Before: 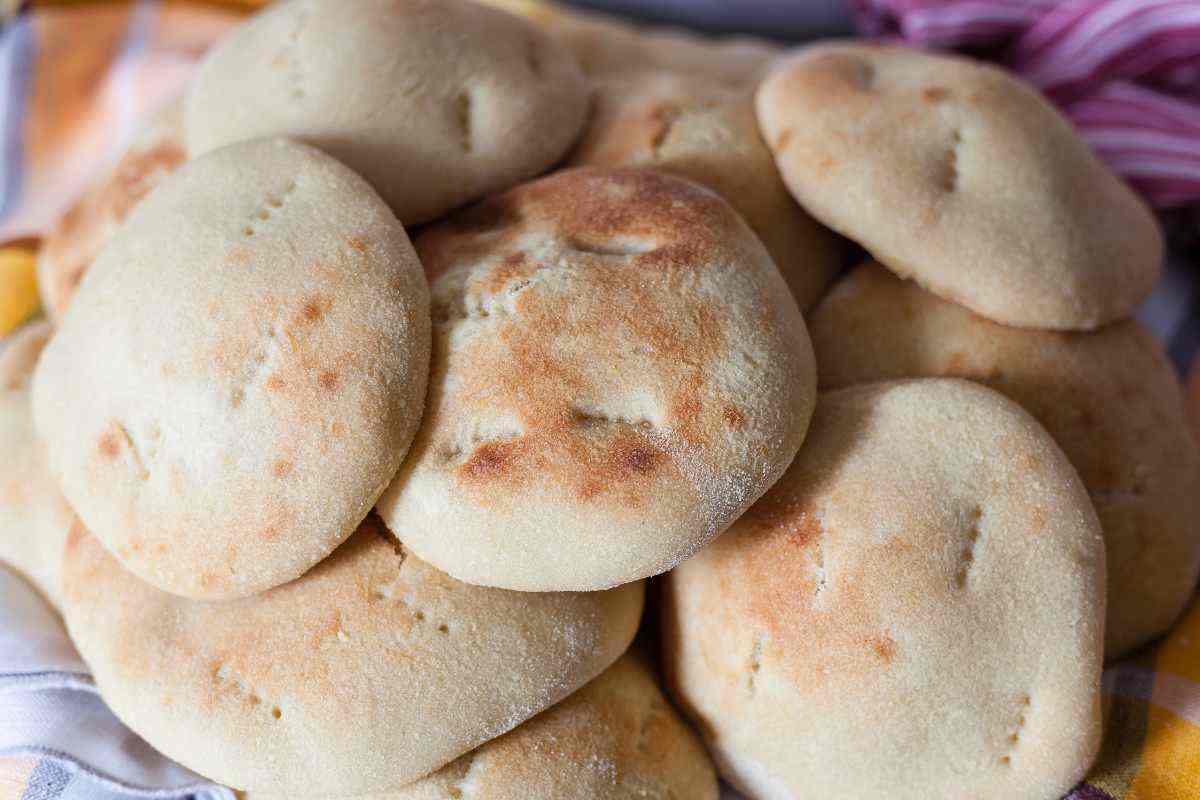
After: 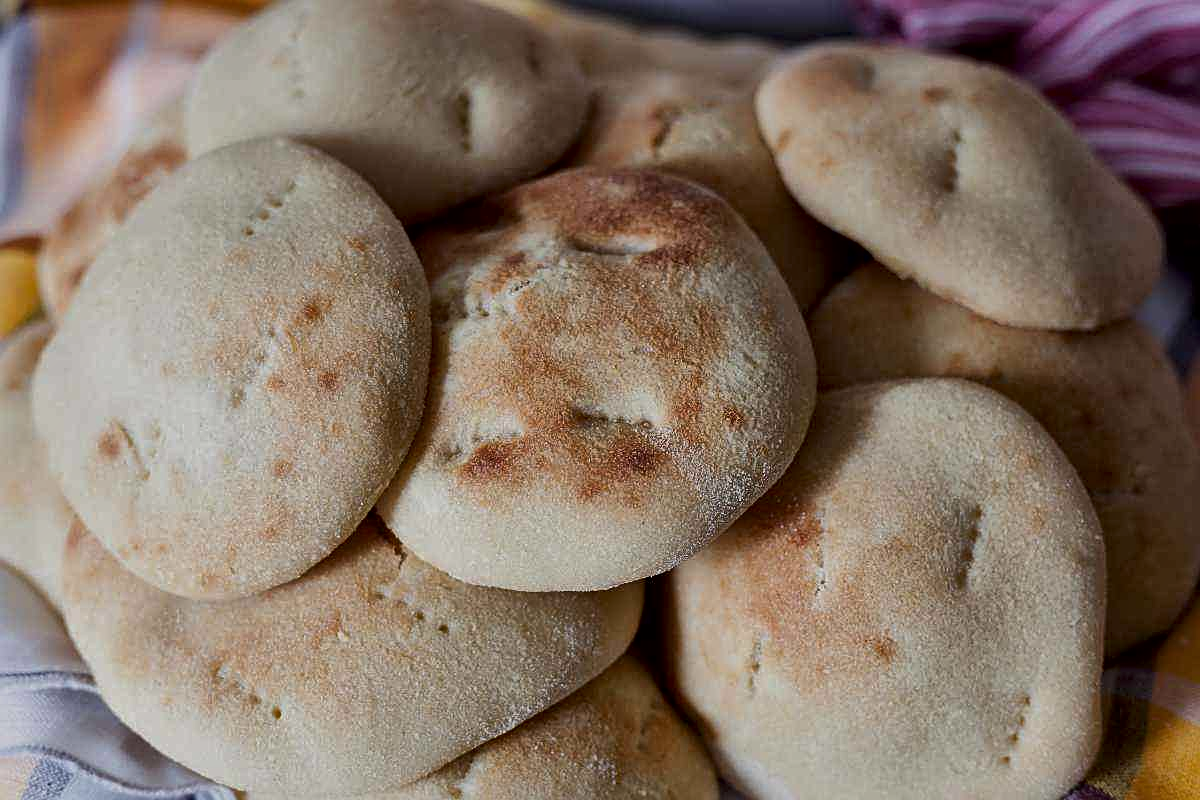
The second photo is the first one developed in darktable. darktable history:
local contrast: mode bilateral grid, contrast 20, coarseness 50, detail 159%, midtone range 0.2
exposure: black level correction 0, exposure -0.766 EV, compensate highlight preservation false
sharpen: on, module defaults
